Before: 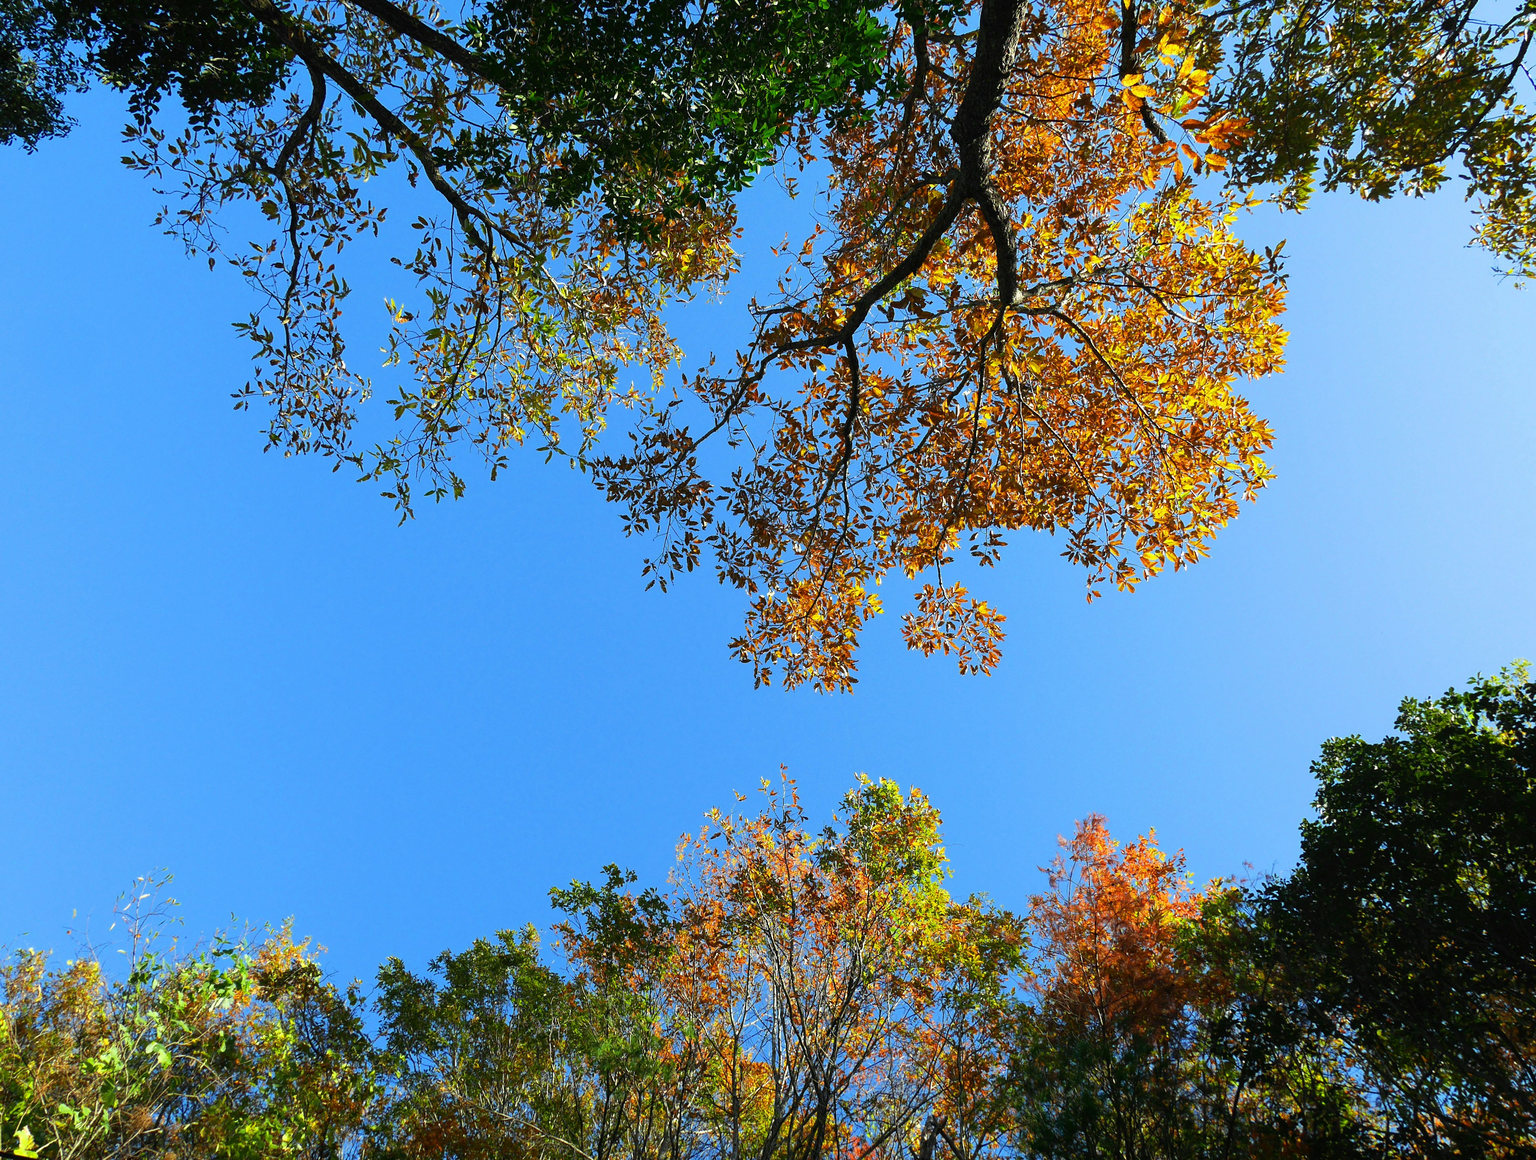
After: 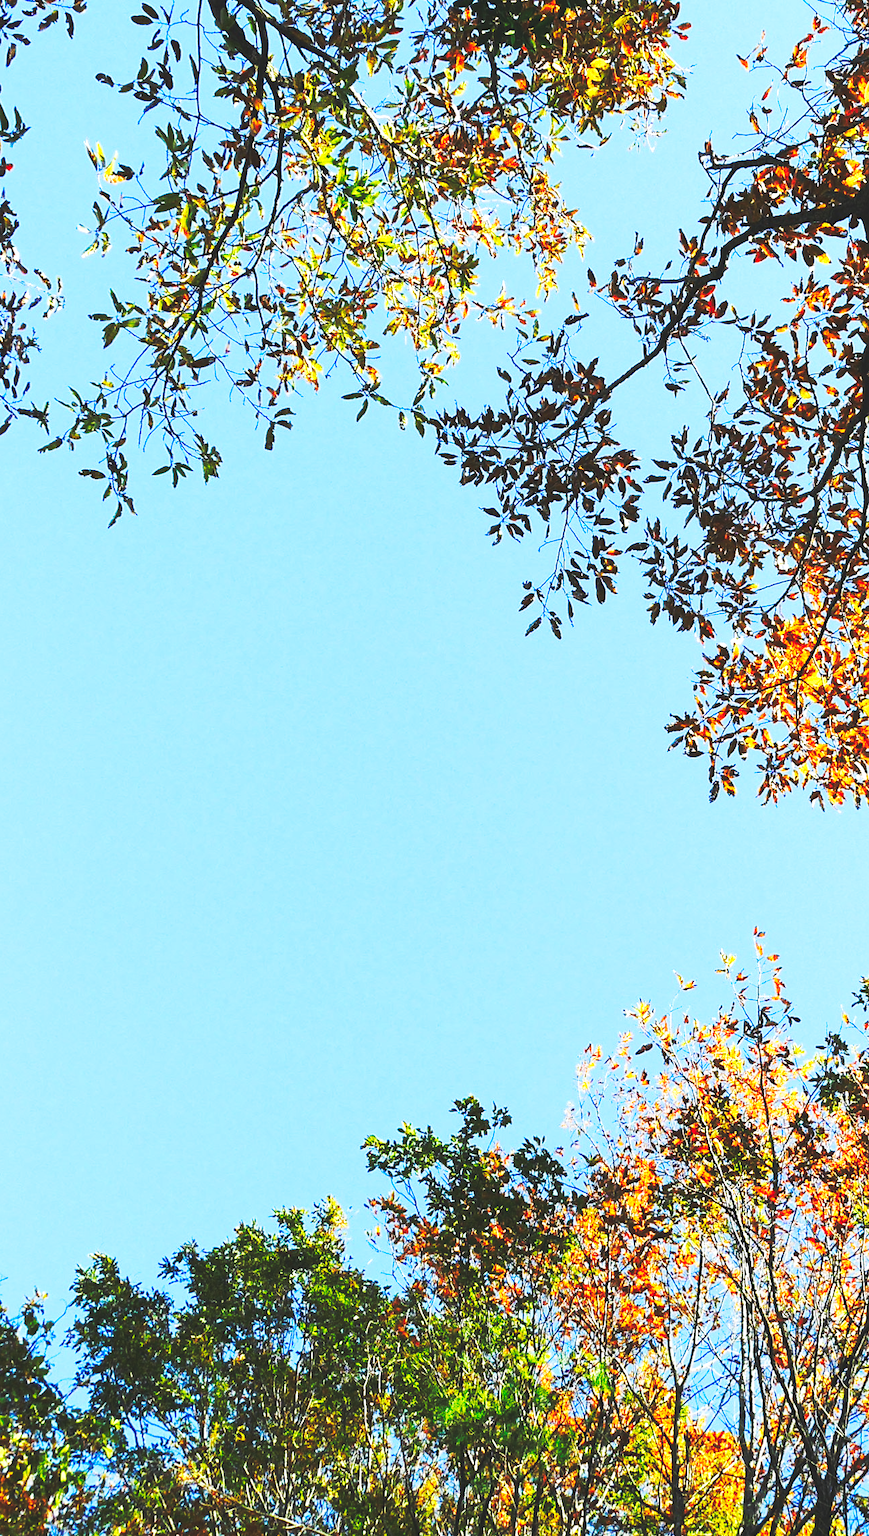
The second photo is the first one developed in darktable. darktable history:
crop and rotate: left 21.77%, top 18.528%, right 44.676%, bottom 2.997%
base curve: curves: ch0 [(0, 0.015) (0.085, 0.116) (0.134, 0.298) (0.19, 0.545) (0.296, 0.764) (0.599, 0.982) (1, 1)], preserve colors none
